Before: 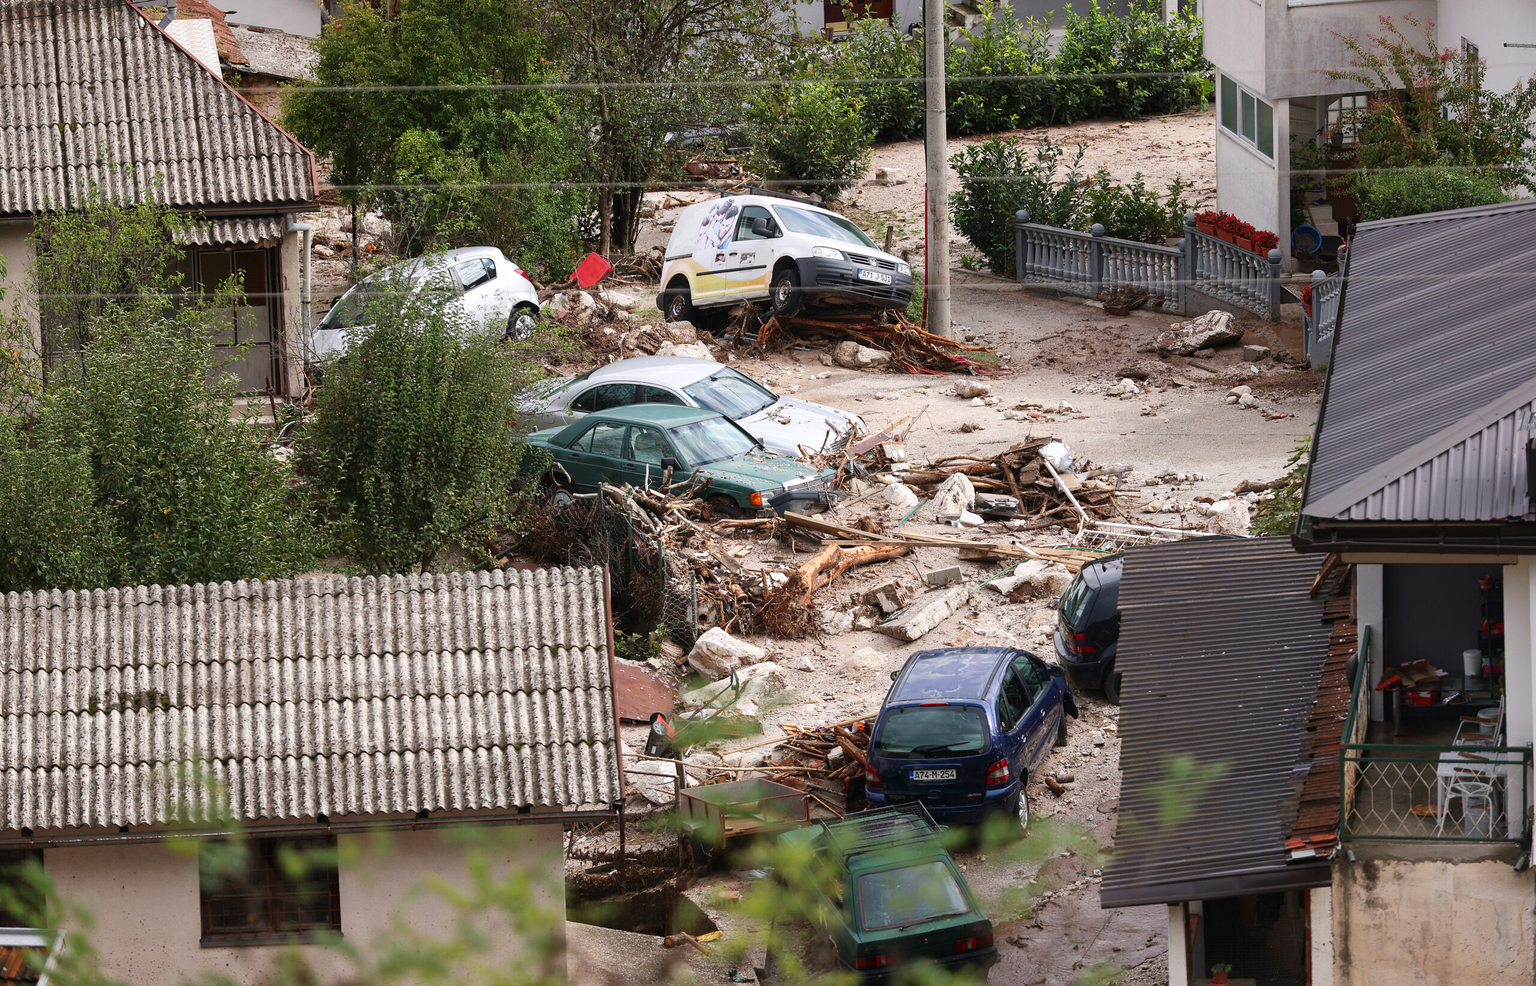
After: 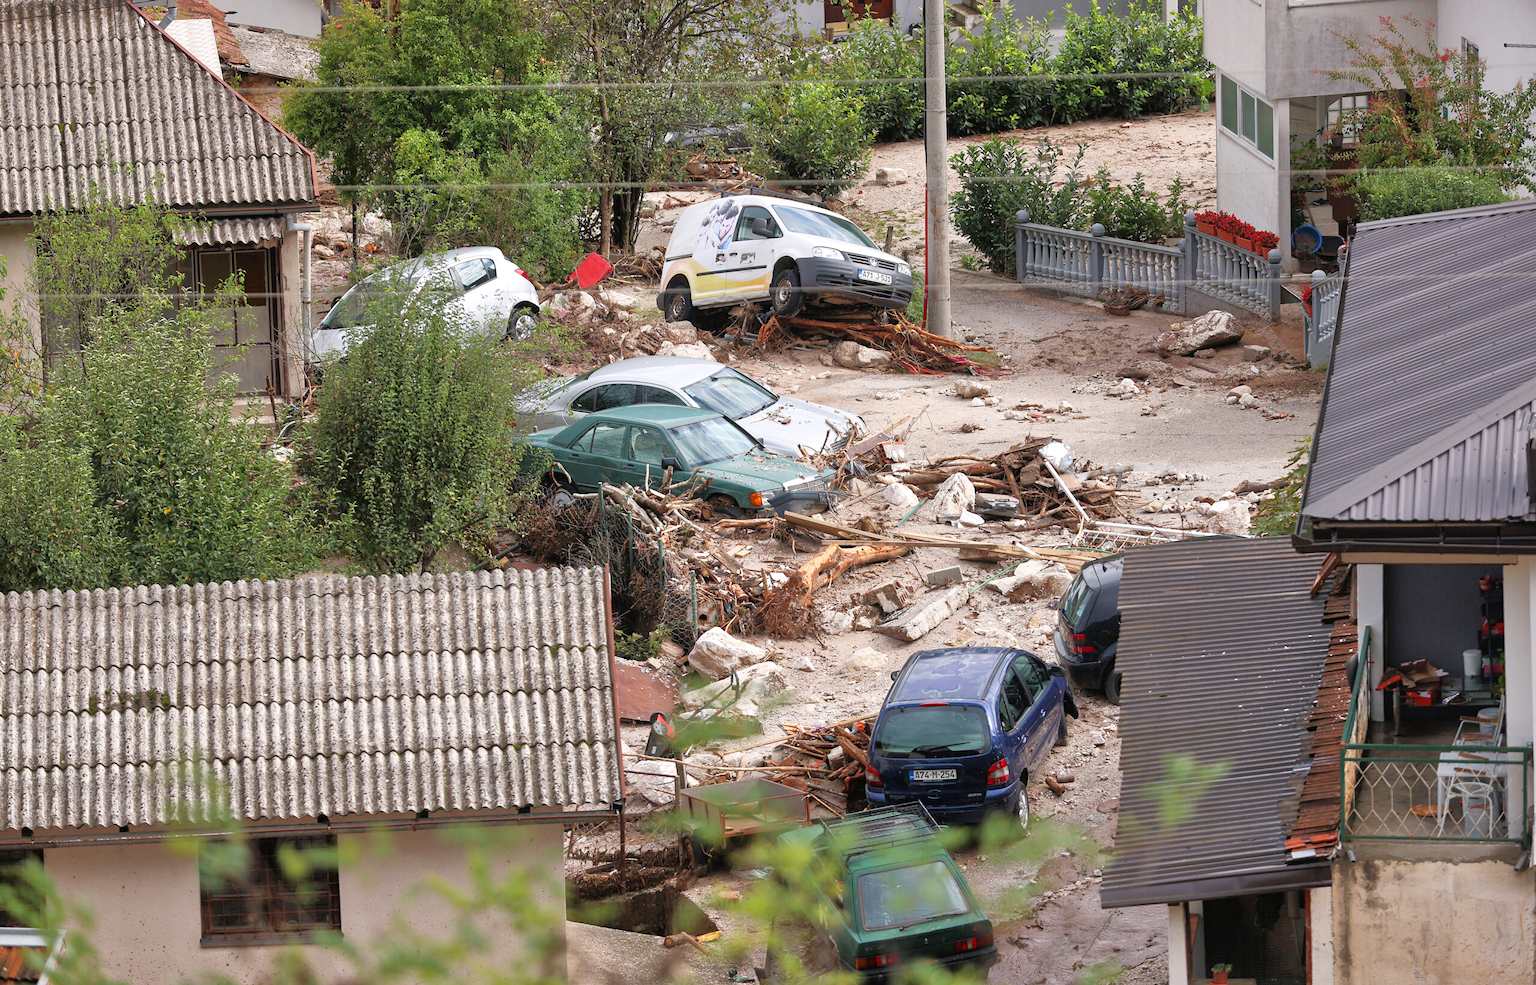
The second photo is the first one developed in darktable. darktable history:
tone equalizer: -7 EV 0.15 EV, -6 EV 0.607 EV, -5 EV 1.19 EV, -4 EV 1.35 EV, -3 EV 1.13 EV, -2 EV 0.6 EV, -1 EV 0.159 EV, smoothing 1
